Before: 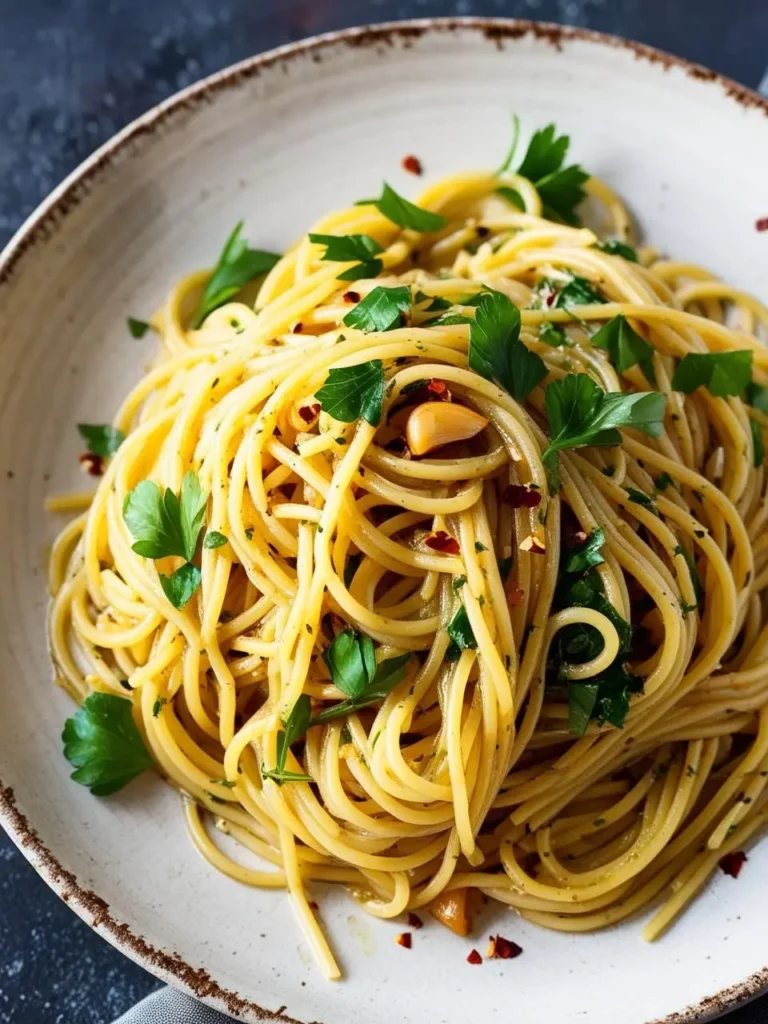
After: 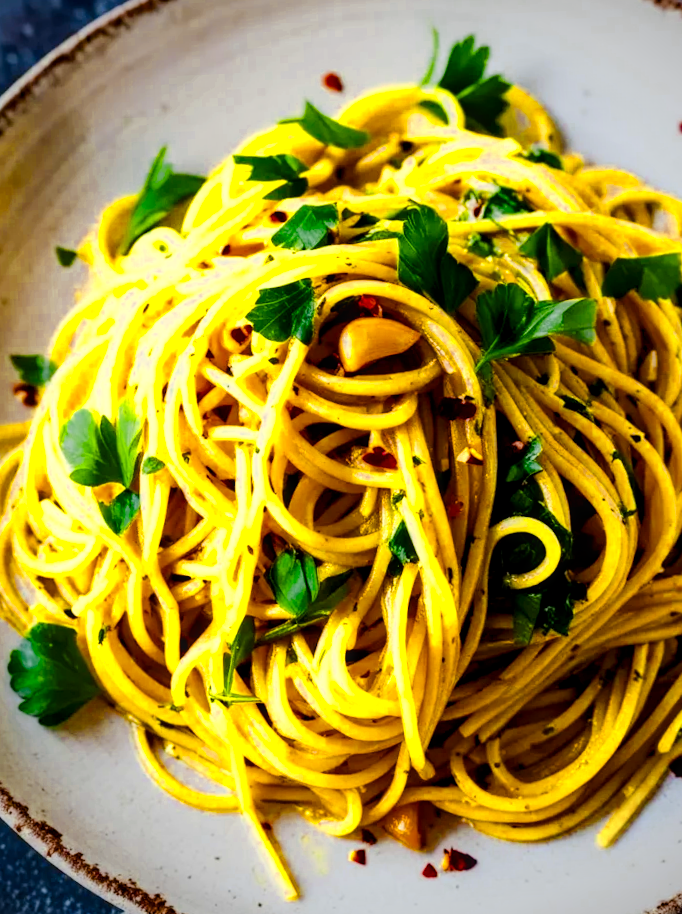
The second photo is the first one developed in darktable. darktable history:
crop and rotate: angle 2.47°, left 6.114%, top 5.682%
local contrast: on, module defaults
contrast brightness saturation: contrast 0.135, brightness -0.048, saturation 0.163
filmic rgb: black relative exposure -7.65 EV, white relative exposure 4.56 EV, hardness 3.61
vignetting: fall-off start 91.44%
color zones: curves: ch0 [(0, 0.485) (0.178, 0.476) (0.261, 0.623) (0.411, 0.403) (0.708, 0.603) (0.934, 0.412)]; ch1 [(0.003, 0.485) (0.149, 0.496) (0.229, 0.584) (0.326, 0.551) (0.484, 0.262) (0.757, 0.643)]
color balance rgb: perceptual saturation grading › global saturation 35.806%, perceptual saturation grading › shadows 35.159%, perceptual brilliance grading › mid-tones 10.278%, perceptual brilliance grading › shadows 14.902%, global vibrance 25.025%, contrast 9.383%
